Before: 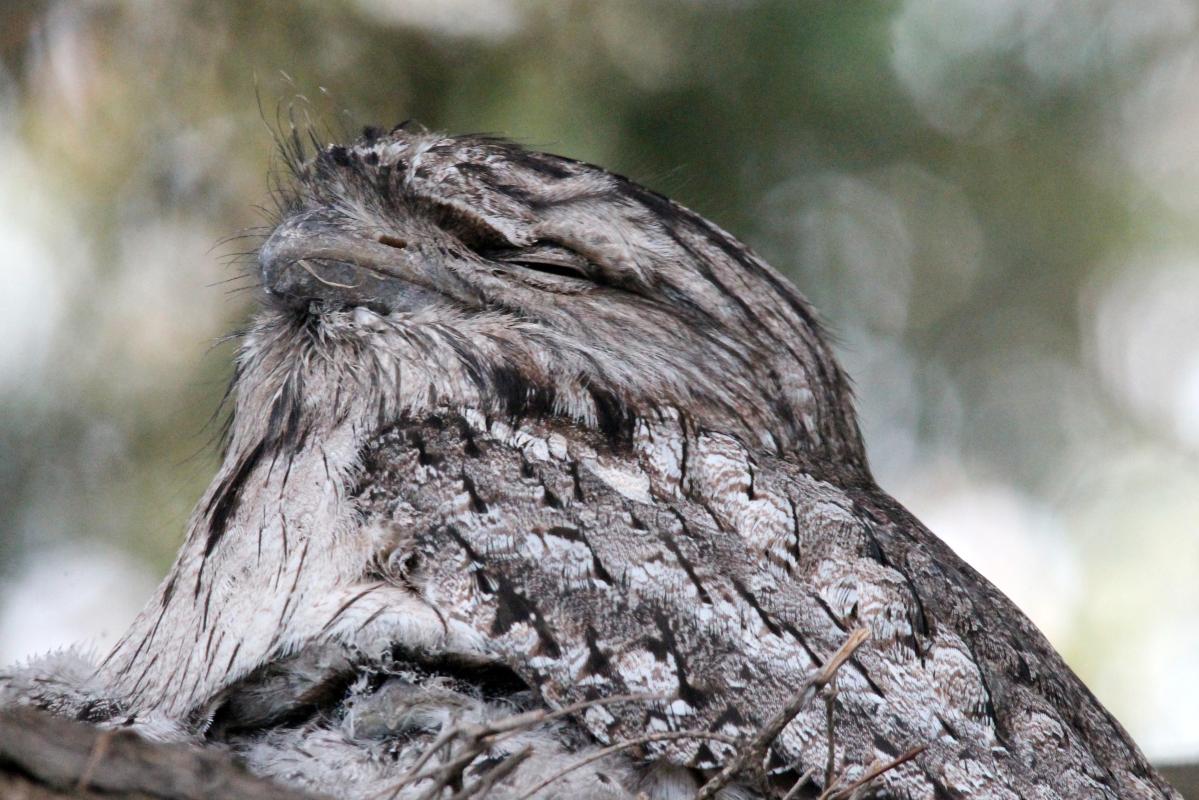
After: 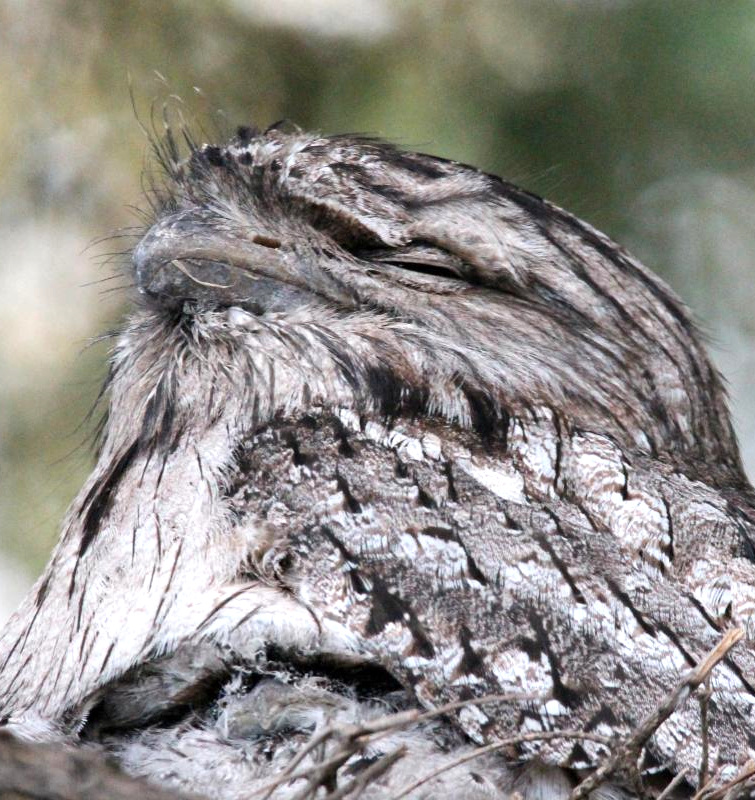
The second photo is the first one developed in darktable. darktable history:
crop: left 10.511%, right 26.456%
exposure: exposure 0.497 EV, compensate highlight preservation false
